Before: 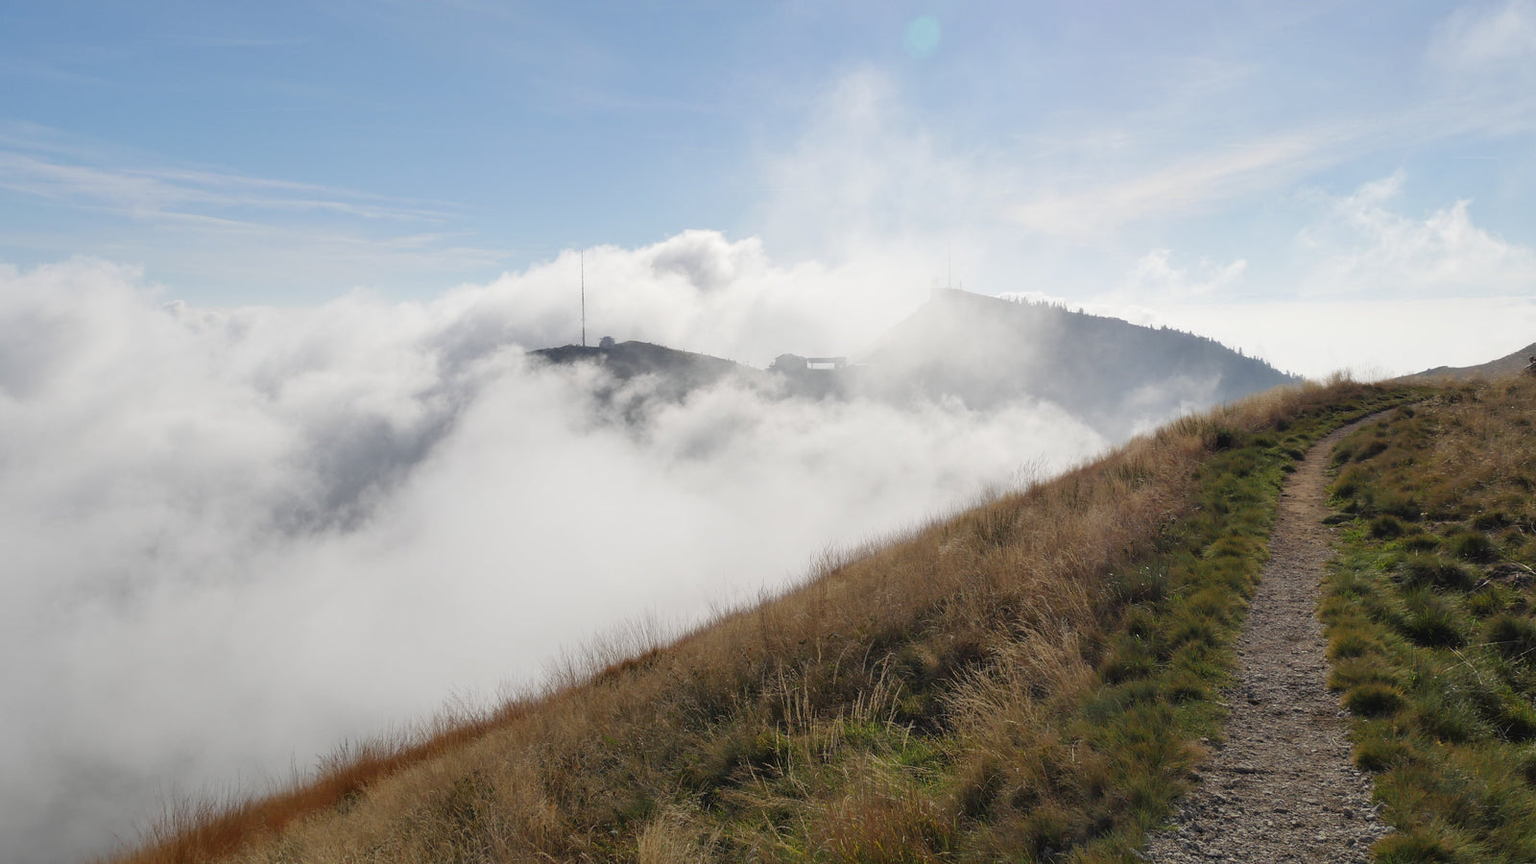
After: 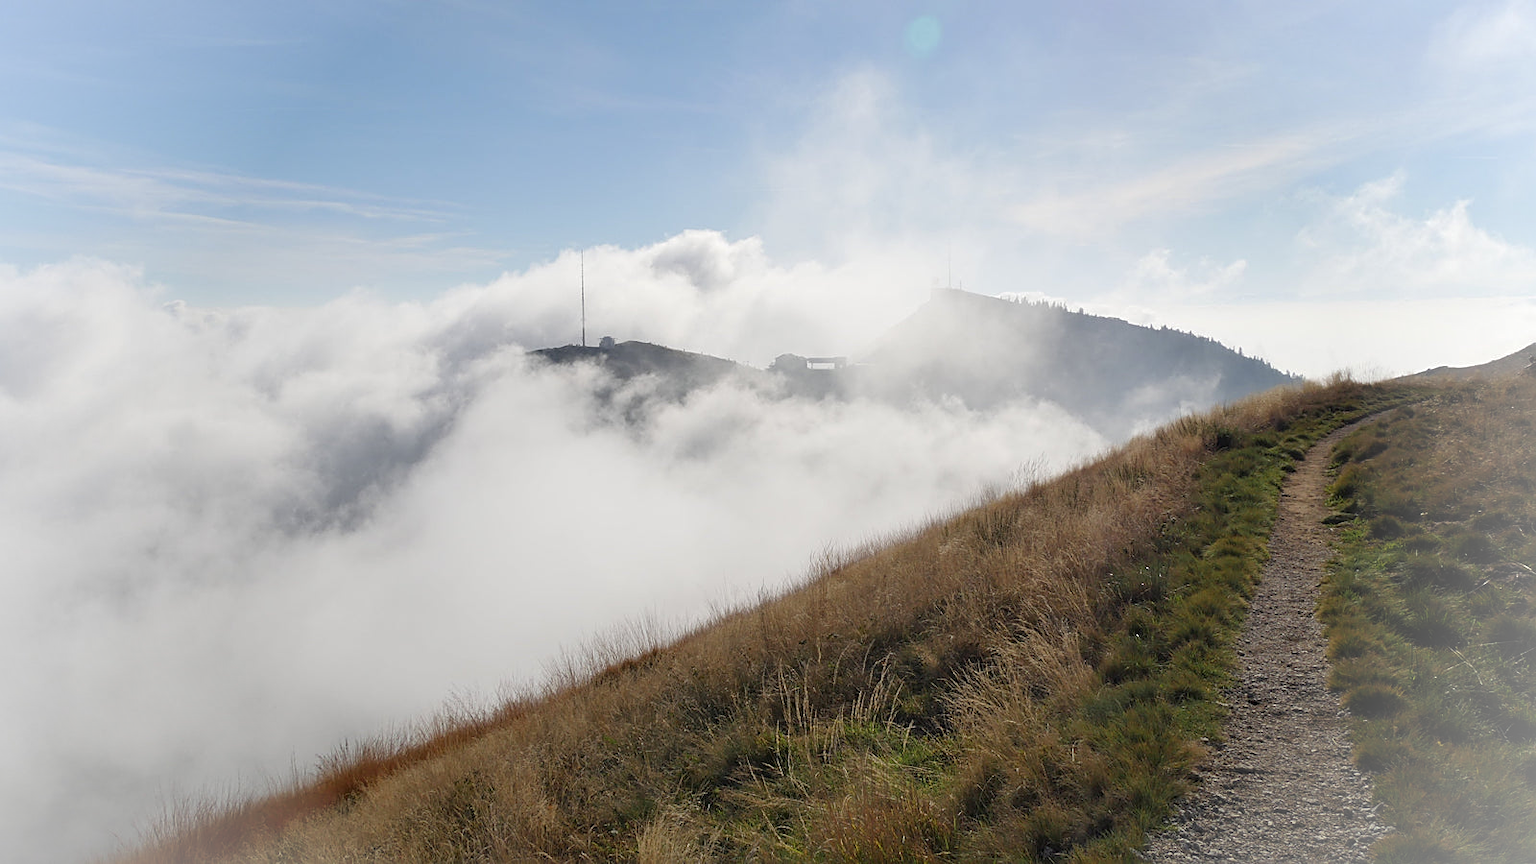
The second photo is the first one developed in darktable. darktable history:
vignetting: fall-off start 75.5%, brightness 0.314, saturation -0.002, width/height ratio 1.082
sharpen: on, module defaults
